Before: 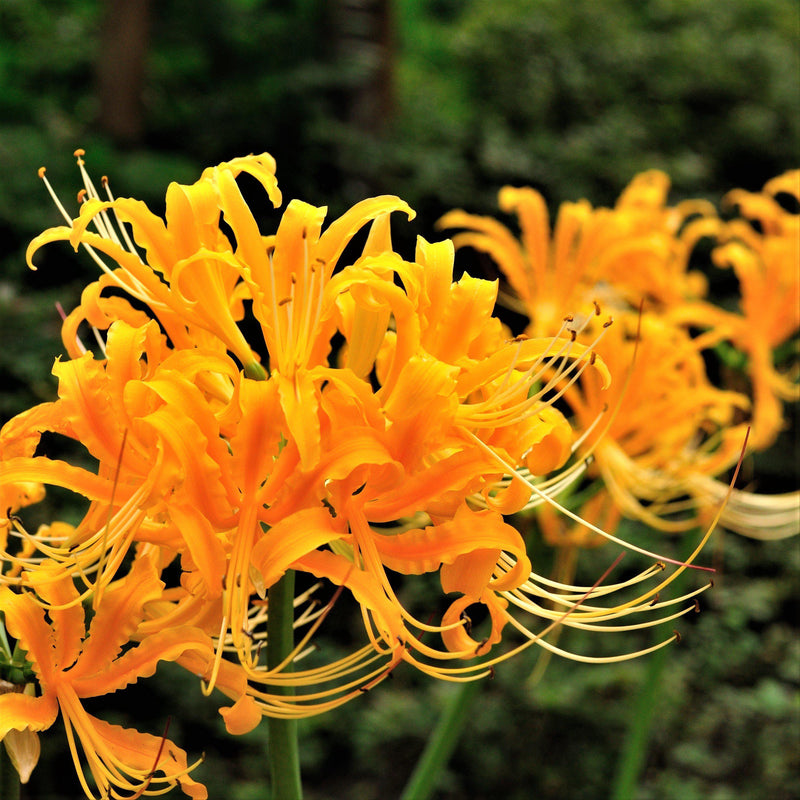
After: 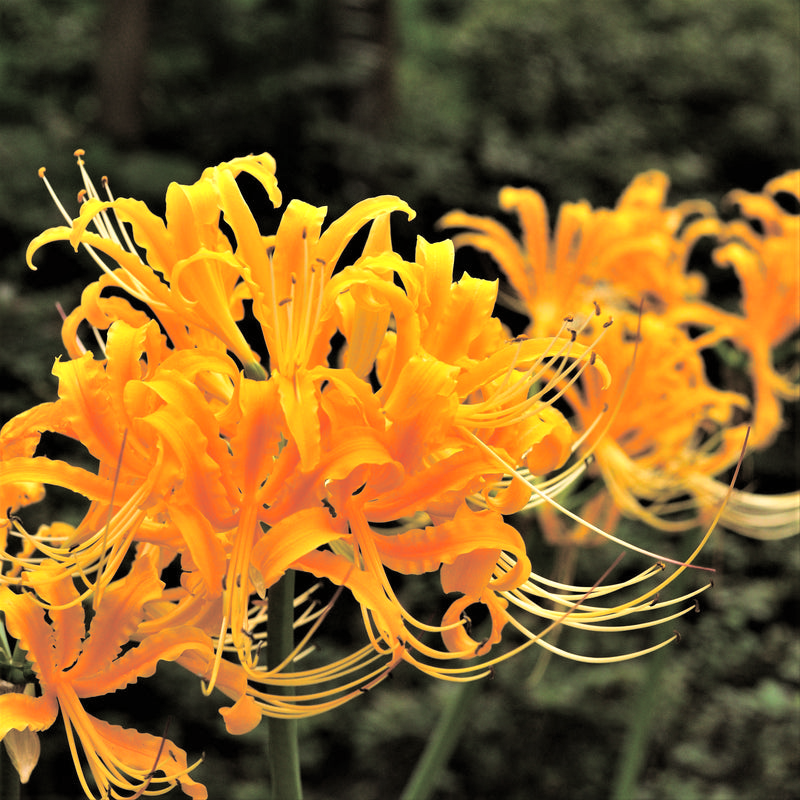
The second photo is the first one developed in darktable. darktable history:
shadows and highlights: radius 171.16, shadows 27, white point adjustment 3.13, highlights -67.95, soften with gaussian
split-toning: shadows › hue 46.8°, shadows › saturation 0.17, highlights › hue 316.8°, highlights › saturation 0.27, balance -51.82
